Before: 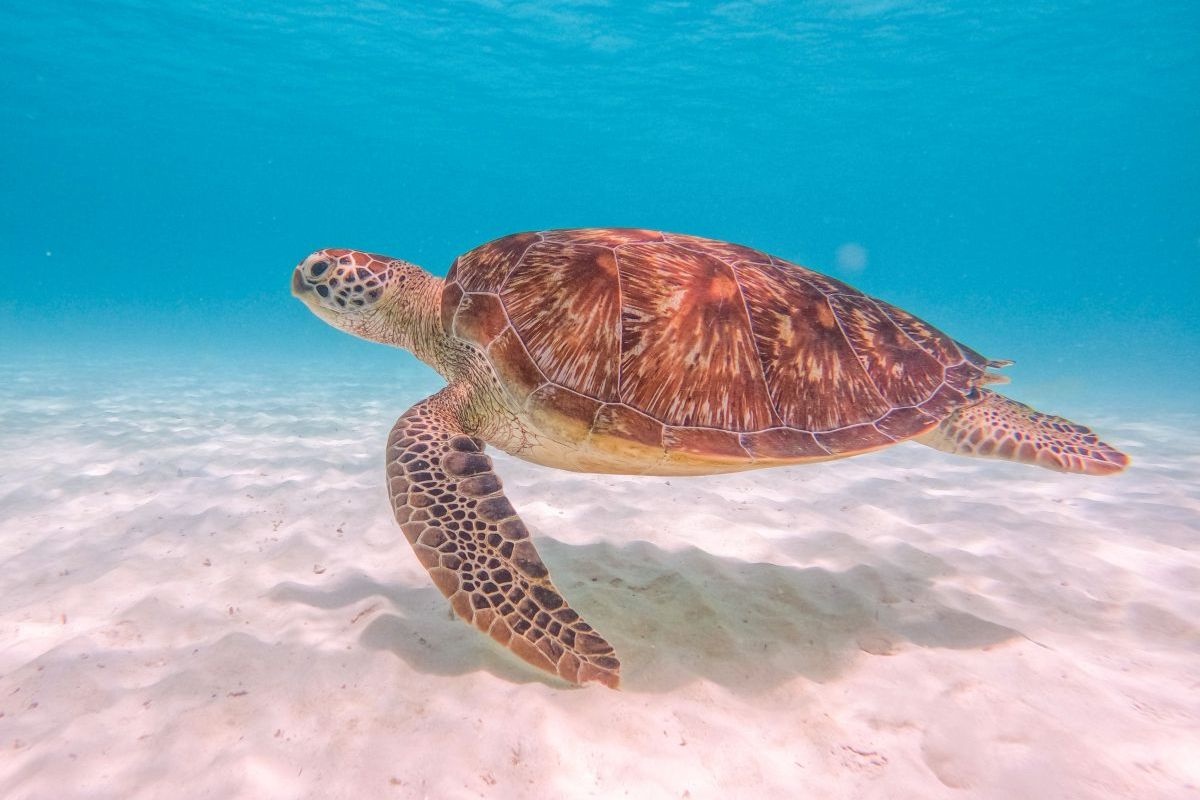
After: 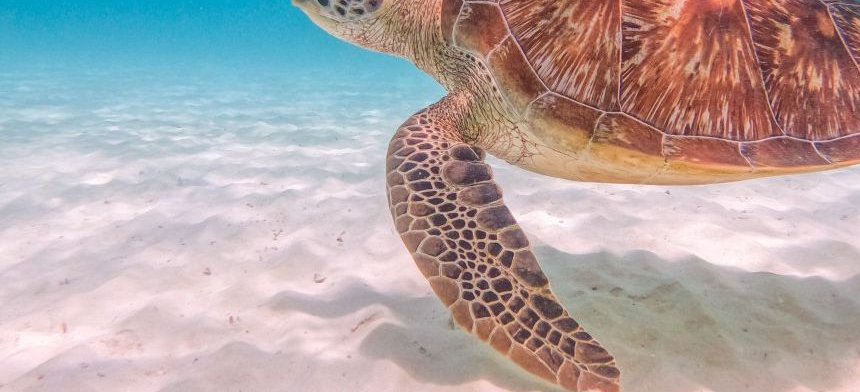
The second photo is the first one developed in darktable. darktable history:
crop: top 36.443%, right 28.272%, bottom 14.536%
